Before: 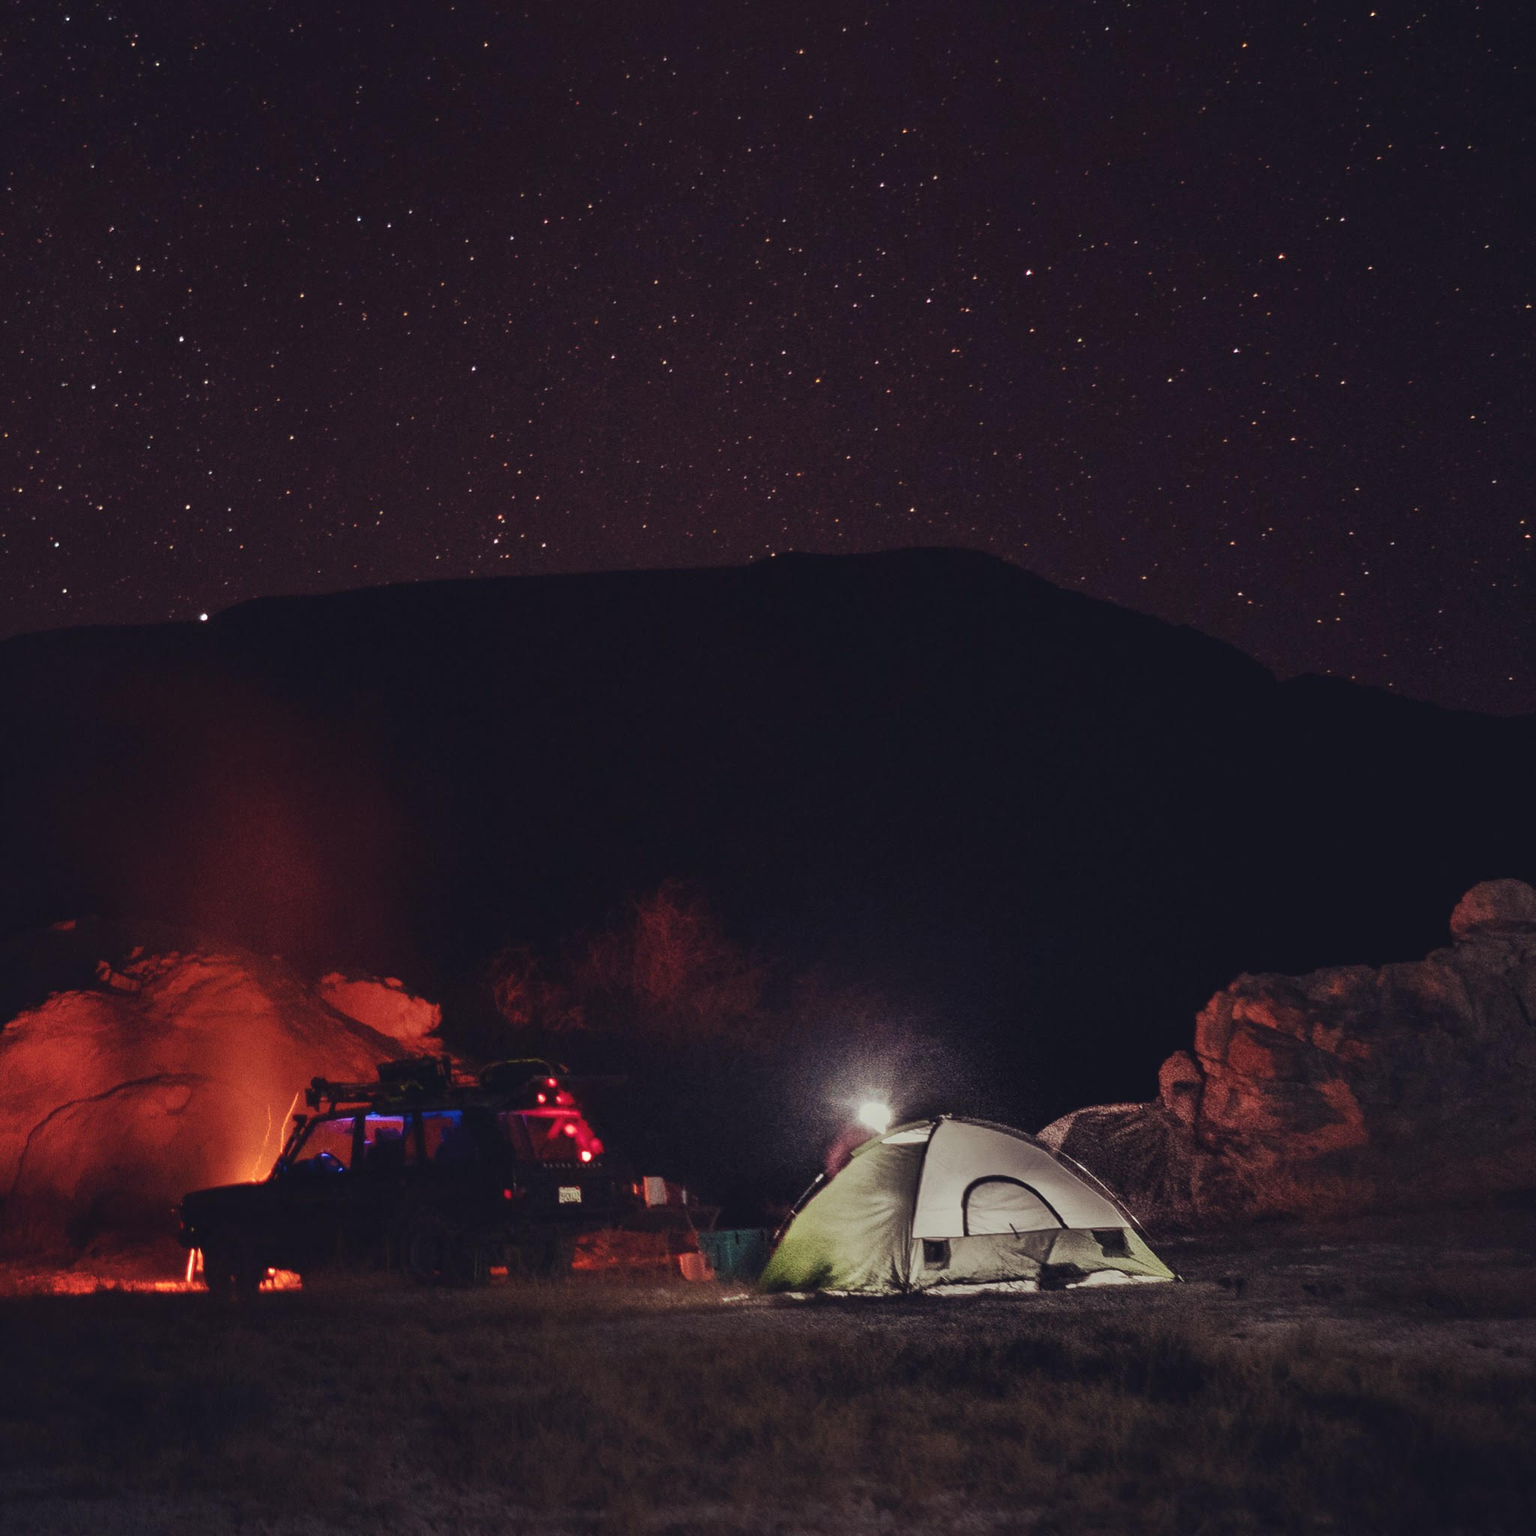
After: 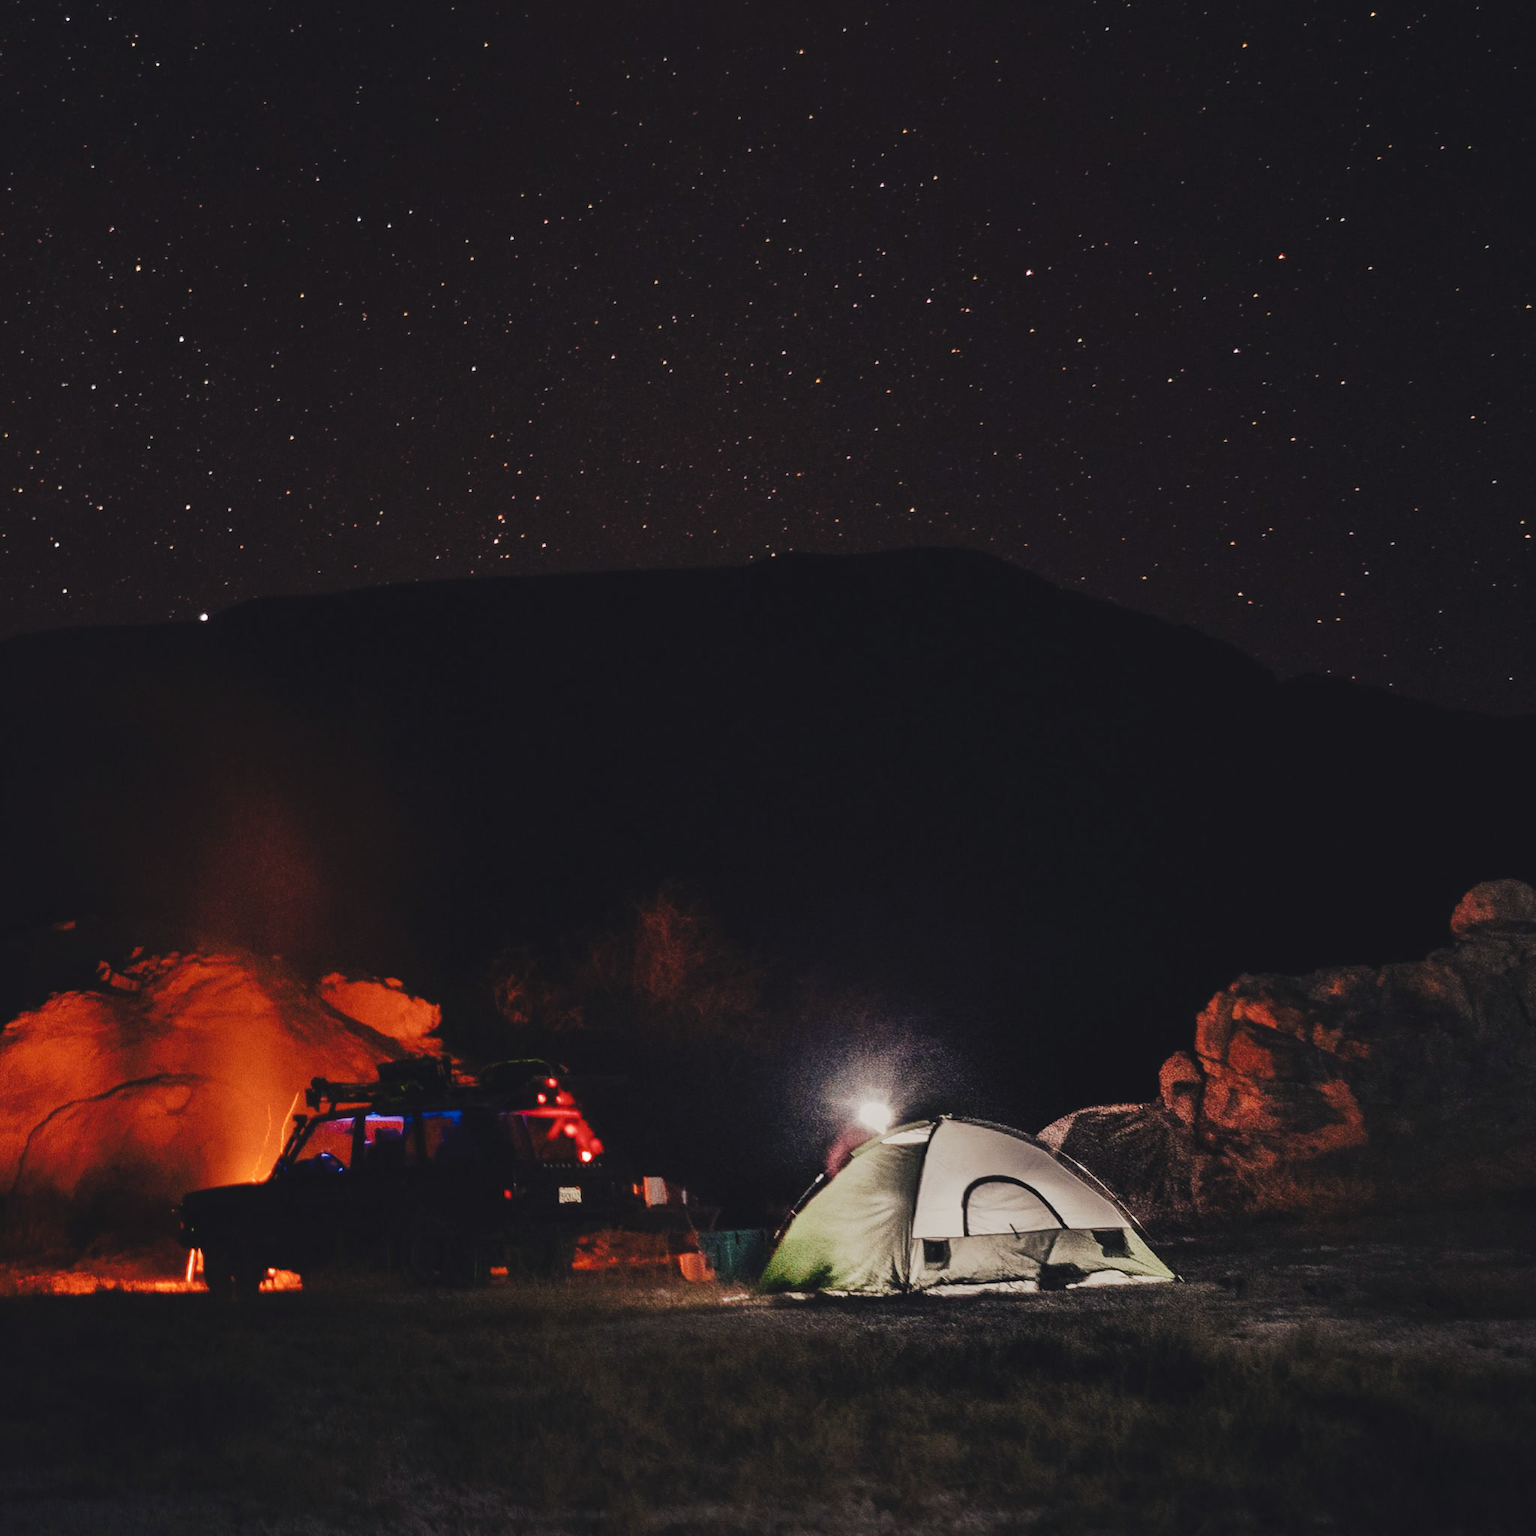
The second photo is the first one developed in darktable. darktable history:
tone curve: curves: ch0 [(0, 0) (0.003, 0.064) (0.011, 0.065) (0.025, 0.061) (0.044, 0.068) (0.069, 0.083) (0.1, 0.102) (0.136, 0.126) (0.177, 0.172) (0.224, 0.225) (0.277, 0.306) (0.335, 0.397) (0.399, 0.483) (0.468, 0.56) (0.543, 0.634) (0.623, 0.708) (0.709, 0.77) (0.801, 0.832) (0.898, 0.899) (1, 1)], preserve colors none
color look up table: target L [91.5, 92.75, 87.77, 84.91, 82.53, 74.93, 73.05, 69.19, 58.3, 58.34, 50.62, 52.86, 36.97, 21.62, 11.51, 200.62, 102.25, 86.9, 78.81, 65.31, 64.28, 58.21, 52.86, 49.23, 45.35, 37.75, 34.03, 30.35, 17.65, 86.06, 74.98, 75.26, 72.08, 68.46, 56.28, 50.55, 51.23, 47.22, 42.92, 34.37, 35.28, 34.19, 23.74, 13.65, 2.39, 80.4, 57.88, 58.6, 30.21], target a [-25.92, -2.912, -29.83, -47.01, -14.53, -45.68, -26.03, 0.731, -58.85, -31.64, -38.24, -11.63, -30.63, -23.18, -12.57, 0, 0, -8.101, 18.57, 51.1, 37.63, 61.18, 20.41, 73.03, 50.1, 44, 45.97, 3.967, 23.99, 18.39, 37.32, 46.17, 59.93, 37.17, 74.16, 22.47, 66.86, 49.53, 5.796, -5.059, 41.94, 19.12, 28.56, 16.42, 17.83, -43.23, -16.88, -2.168, -15.41], target b [45.69, 24.65, 19.21, 24.03, 8.517, 3.193, 48.3, 9.499, 36.87, 16.67, 28.79, 31.06, 25.88, 20.41, 19.09, 0, -0.001, 66.16, 66.35, 57.59, 20.87, 35.39, 40.05, 57.61, 49.49, 21.11, 46.36, 4.353, 29.77, -9.785, -2.393, -21.32, -32.35, -38.6, -2.811, -33.37, -30.06, -2.379, -59.69, -17.96, -57.1, -75.71, -10.93, -34.89, -24.4, -20.63, -44.37, -10.14, -2.733], num patches 49
